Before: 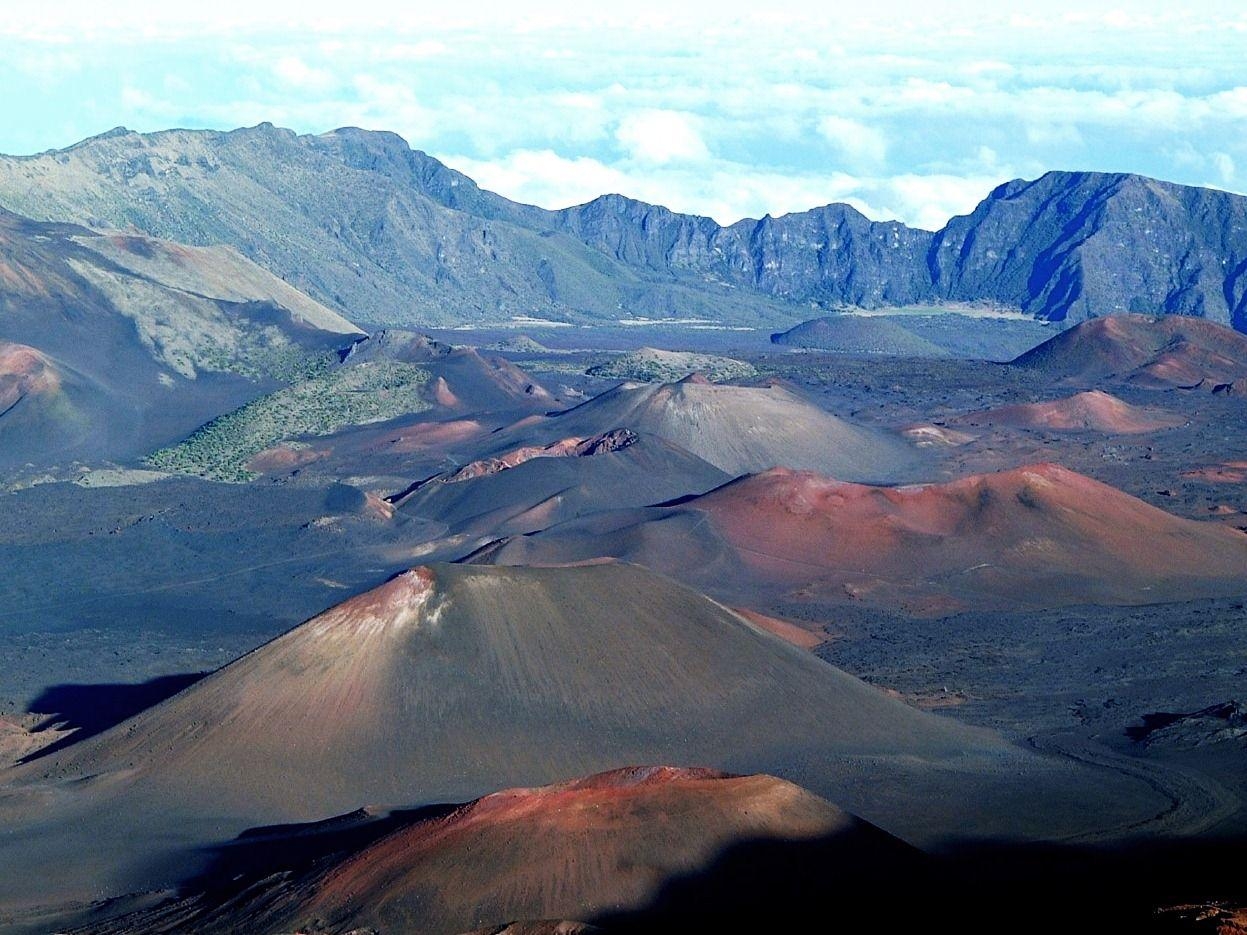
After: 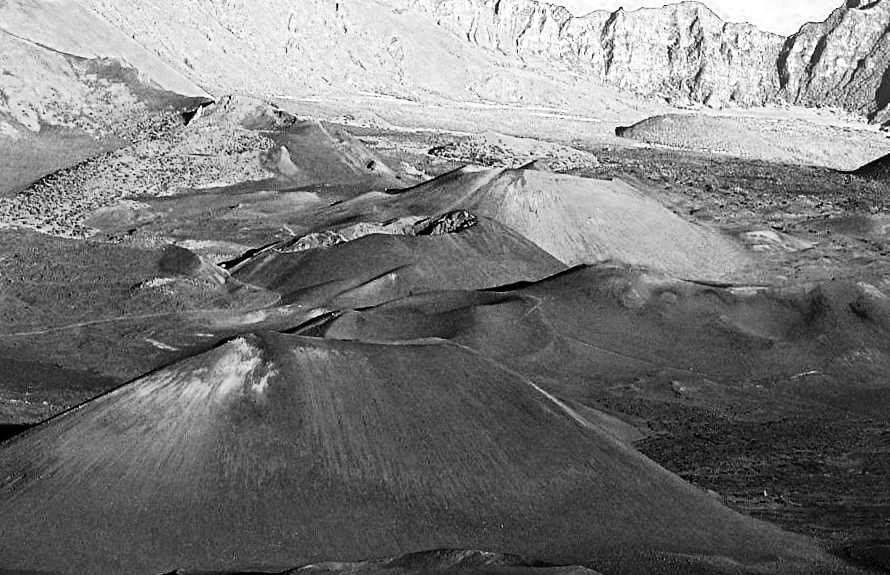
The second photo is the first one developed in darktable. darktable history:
contrast brightness saturation: contrast 0.2, brightness -0.109, saturation 0.098
color zones: curves: ch0 [(0.287, 0.048) (0.493, 0.484) (0.737, 0.816)]; ch1 [(0, 0) (0.143, 0) (0.286, 0) (0.429, 0) (0.571, 0) (0.714, 0) (0.857, 0)]
tone curve: curves: ch0 [(0, 0) (0.037, 0.011) (0.135, 0.093) (0.266, 0.281) (0.461, 0.555) (0.581, 0.716) (0.675, 0.793) (0.767, 0.849) (0.91, 0.924) (1, 0.979)]; ch1 [(0, 0) (0.292, 0.278) (0.419, 0.423) (0.493, 0.492) (0.506, 0.5) (0.534, 0.529) (0.562, 0.562) (0.641, 0.663) (0.754, 0.76) (1, 1)]; ch2 [(0, 0) (0.294, 0.3) (0.361, 0.372) (0.429, 0.445) (0.478, 0.486) (0.502, 0.498) (0.518, 0.522) (0.531, 0.549) (0.561, 0.579) (0.64, 0.645) (0.7, 0.7) (0.861, 0.808) (1, 0.951)], preserve colors none
crop and rotate: angle -4.03°, left 9.836%, top 20.894%, right 12.246%, bottom 11.934%
